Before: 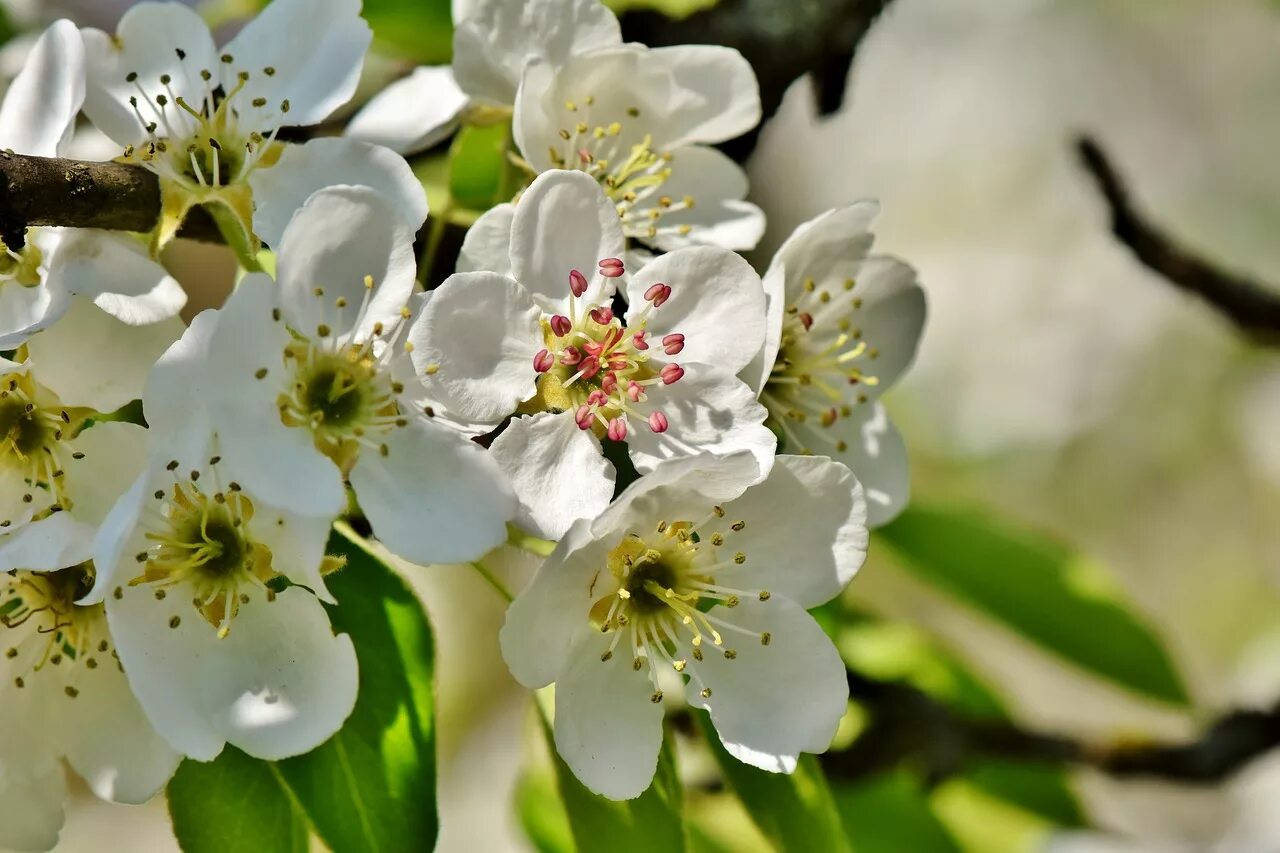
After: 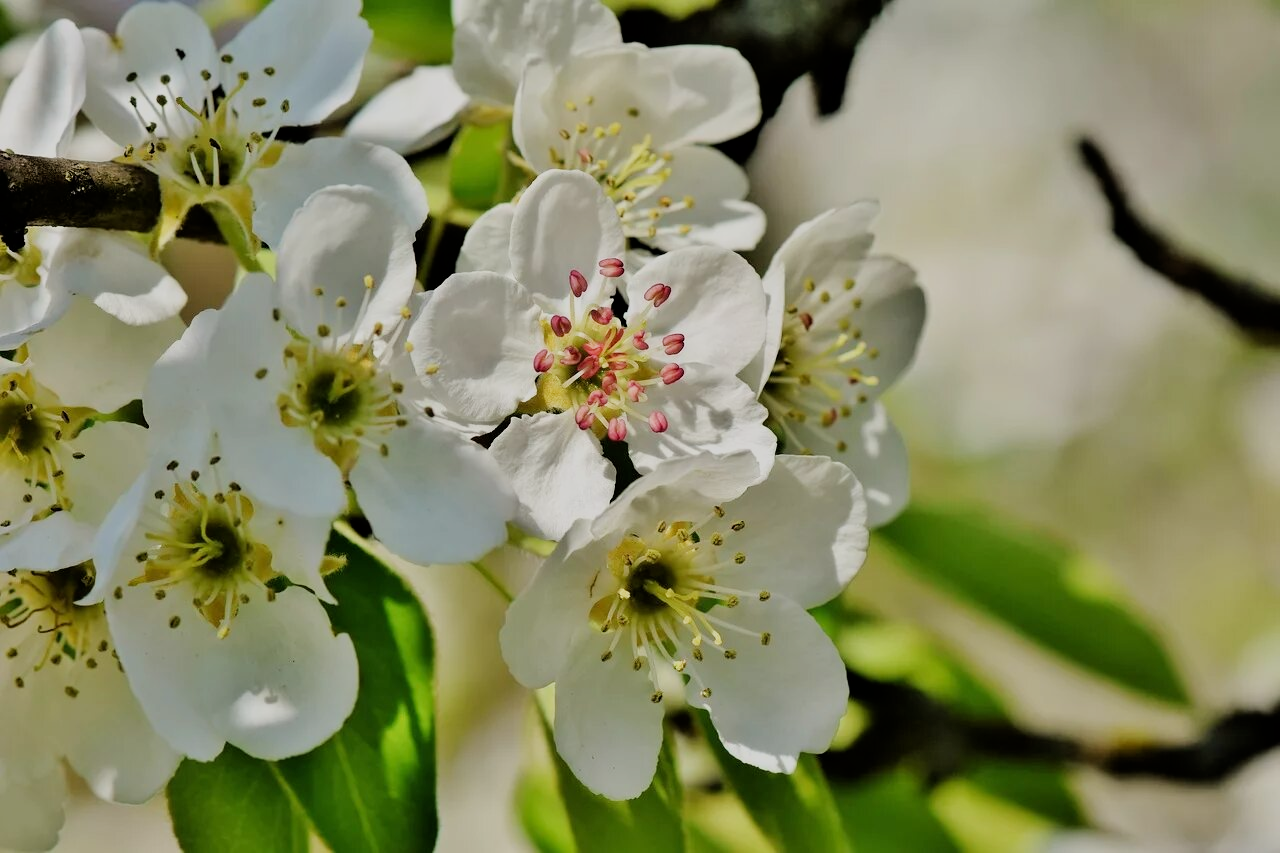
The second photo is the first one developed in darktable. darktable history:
filmic rgb: black relative exposure -7.65 EV, white relative exposure 4.56 EV, hardness 3.61
